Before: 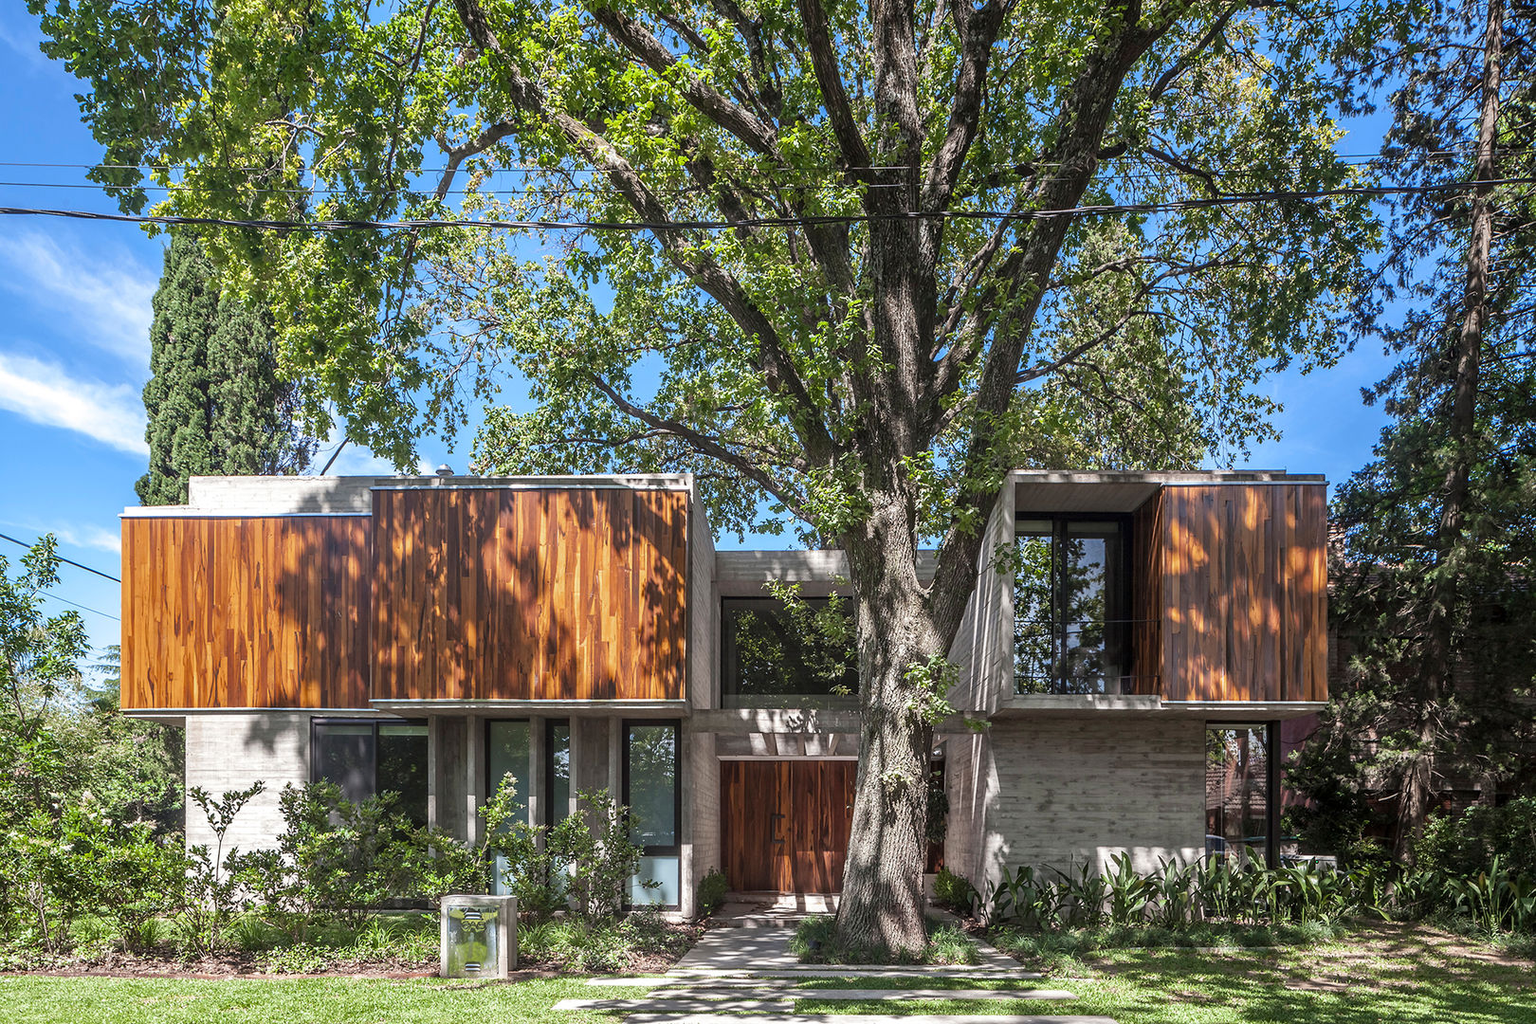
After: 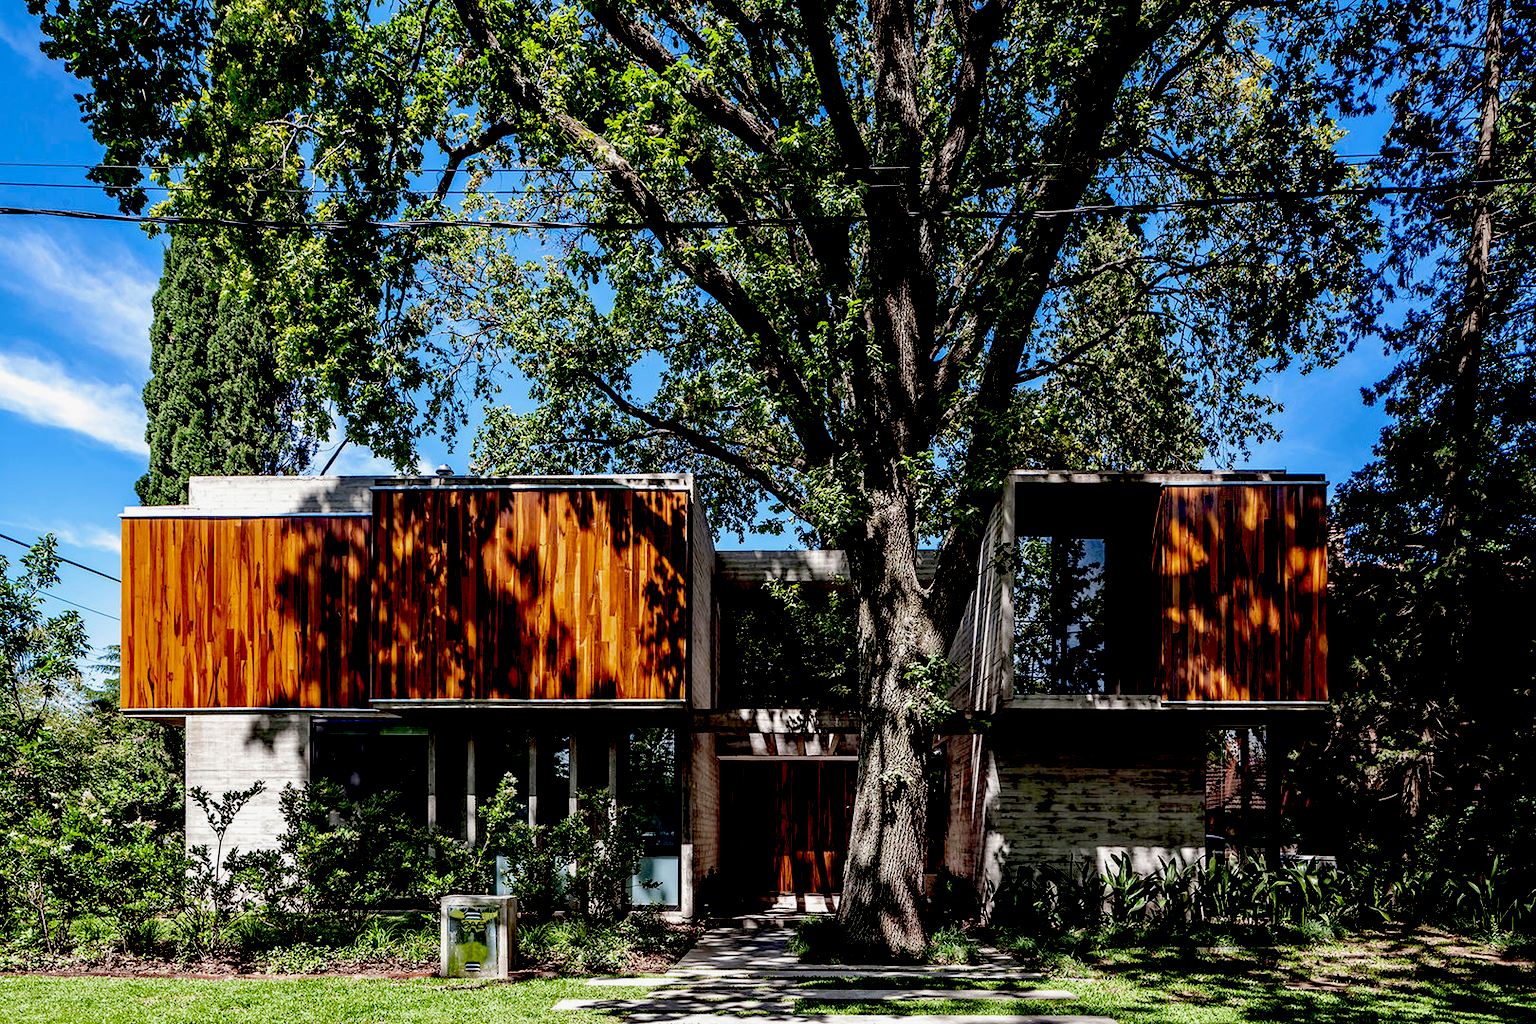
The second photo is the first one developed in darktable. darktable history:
exposure: black level correction 0.099, exposure -0.091 EV, compensate highlight preservation false
